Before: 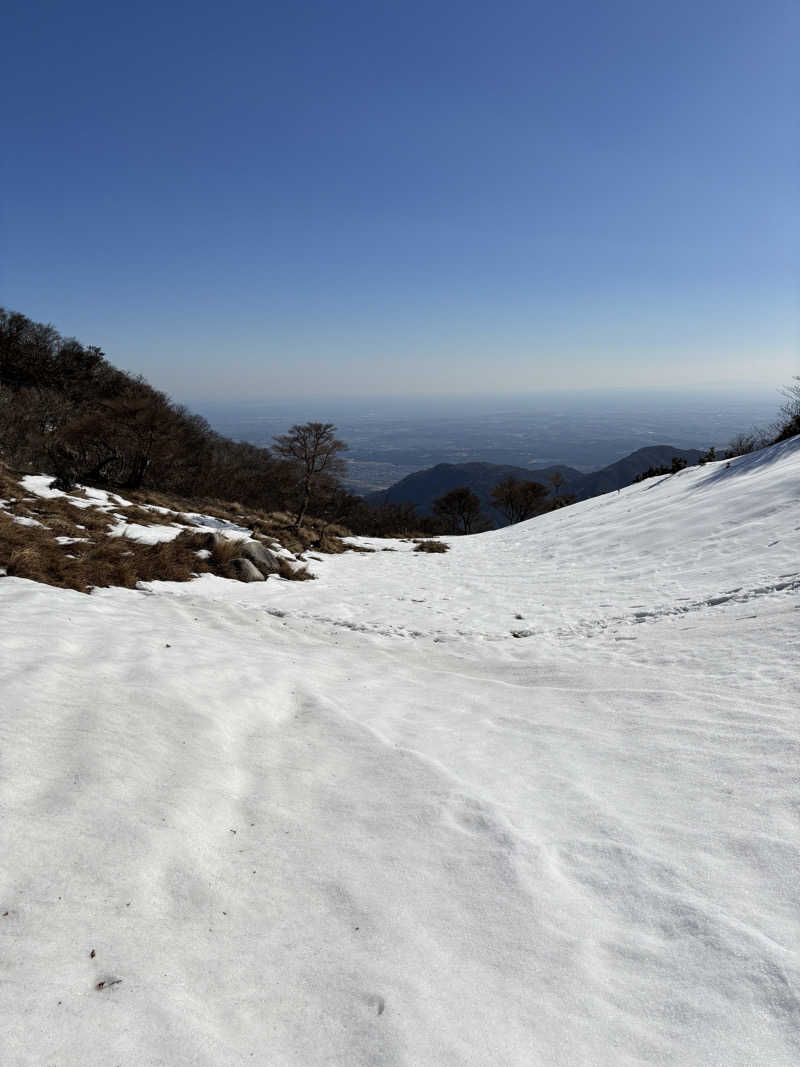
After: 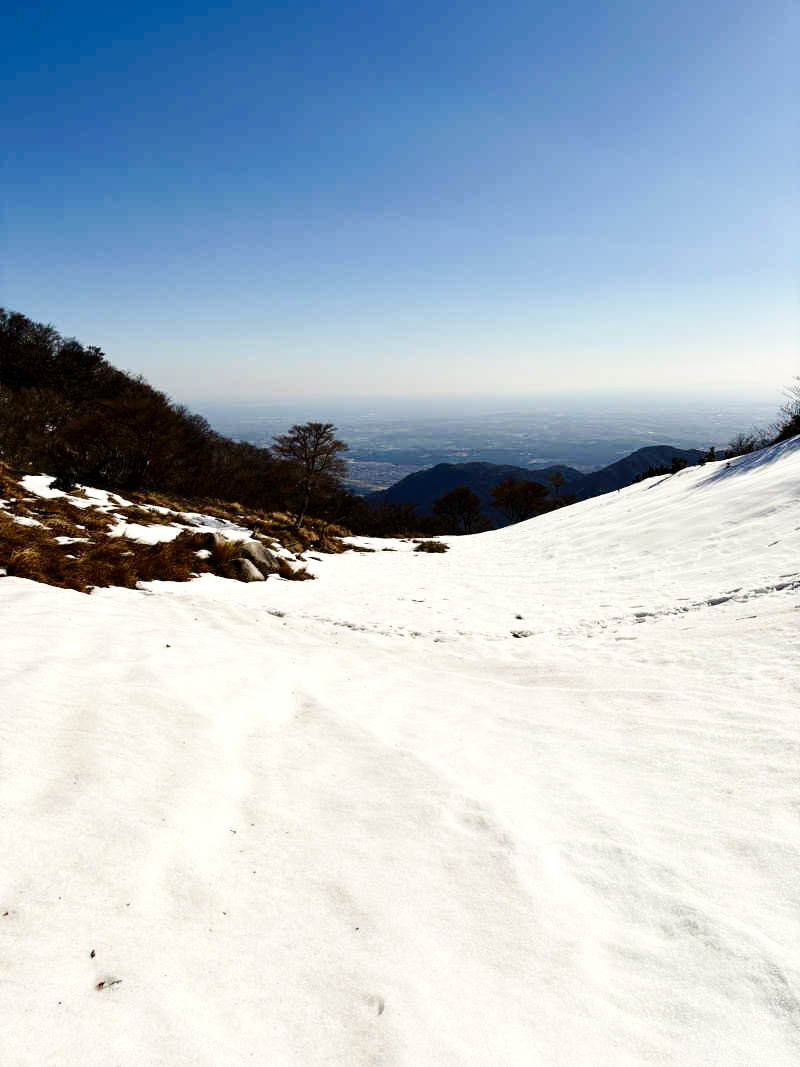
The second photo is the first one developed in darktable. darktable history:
white balance: red 1.045, blue 0.932
base curve: curves: ch0 [(0, 0) (0.036, 0.025) (0.121, 0.166) (0.206, 0.329) (0.605, 0.79) (1, 1)], preserve colors none
exposure: black level correction 0, exposure 0.5 EV, compensate exposure bias true, compensate highlight preservation false
contrast brightness saturation: contrast 0.07, brightness -0.13, saturation 0.06
